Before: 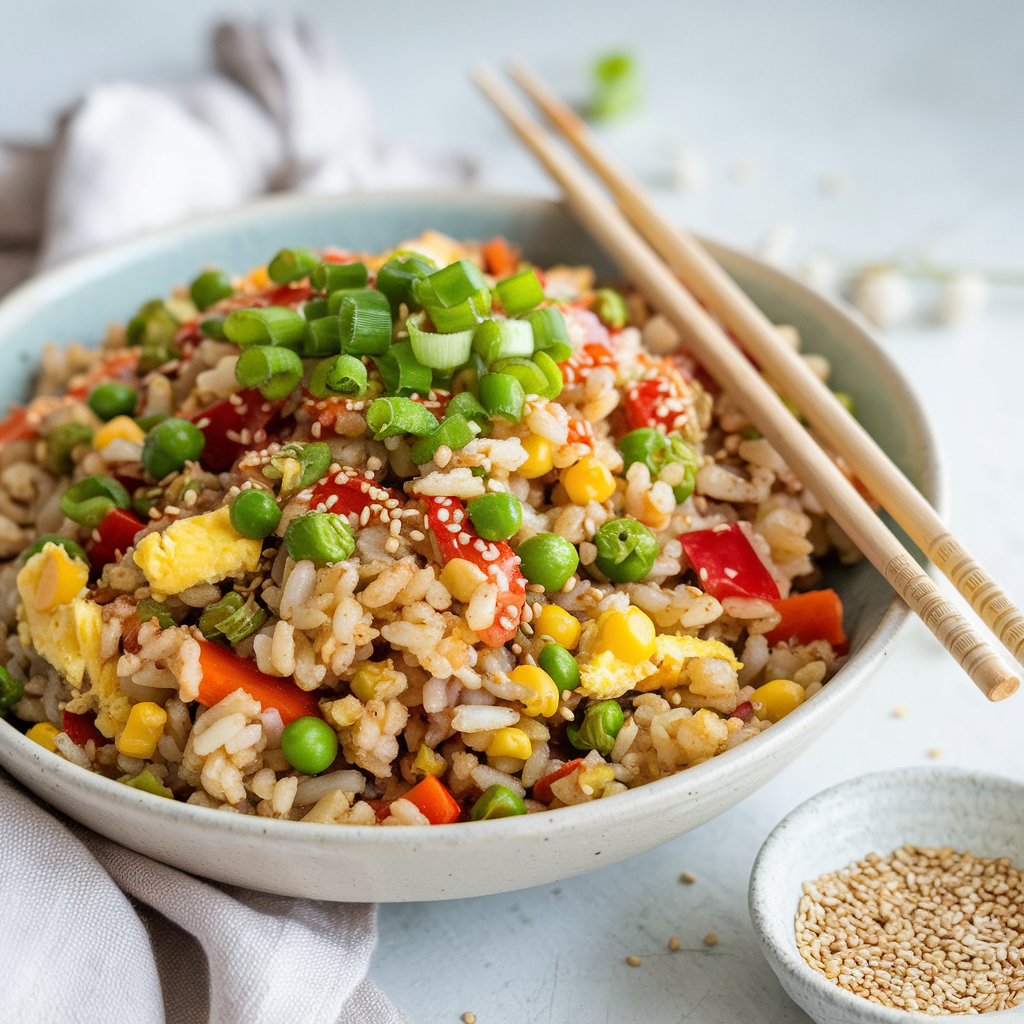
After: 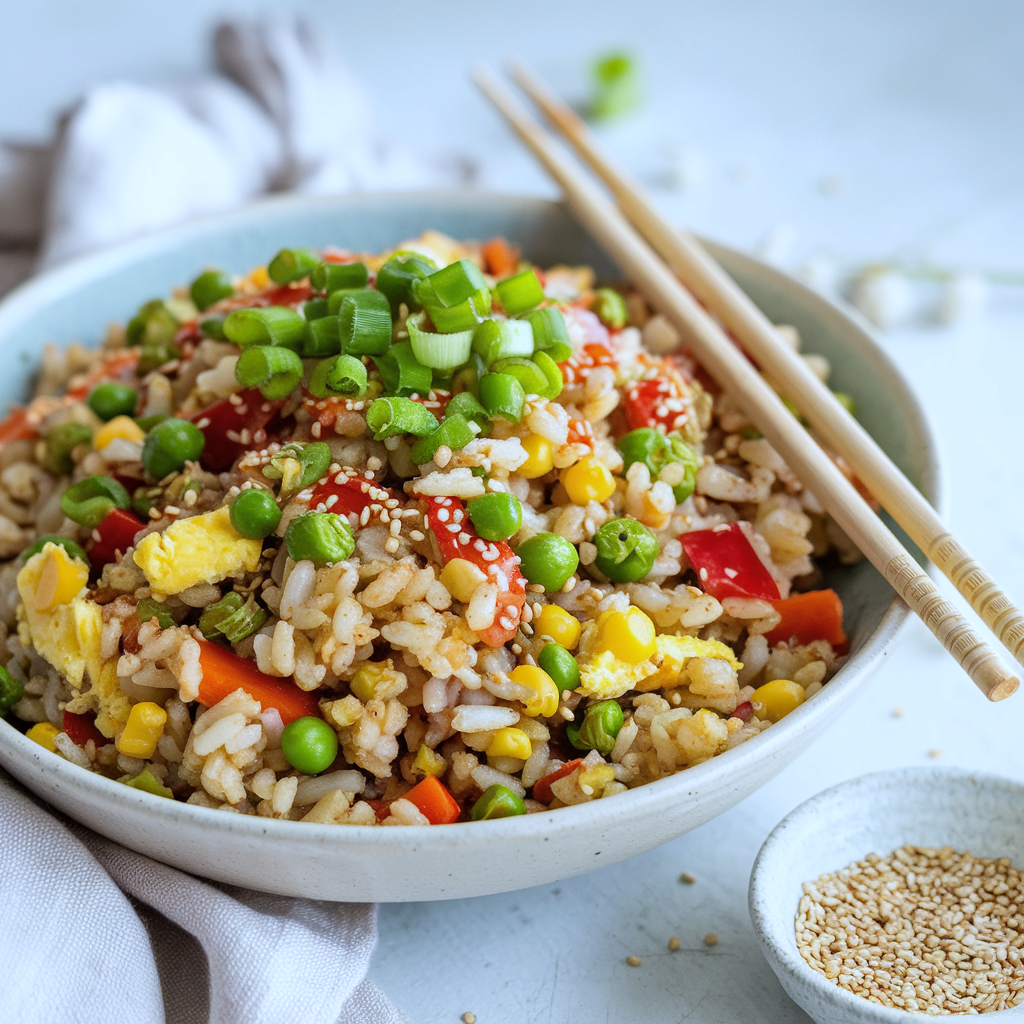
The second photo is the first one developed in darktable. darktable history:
white balance: red 0.924, blue 1.095
color balance rgb: global vibrance -1%, saturation formula JzAzBz (2021)
